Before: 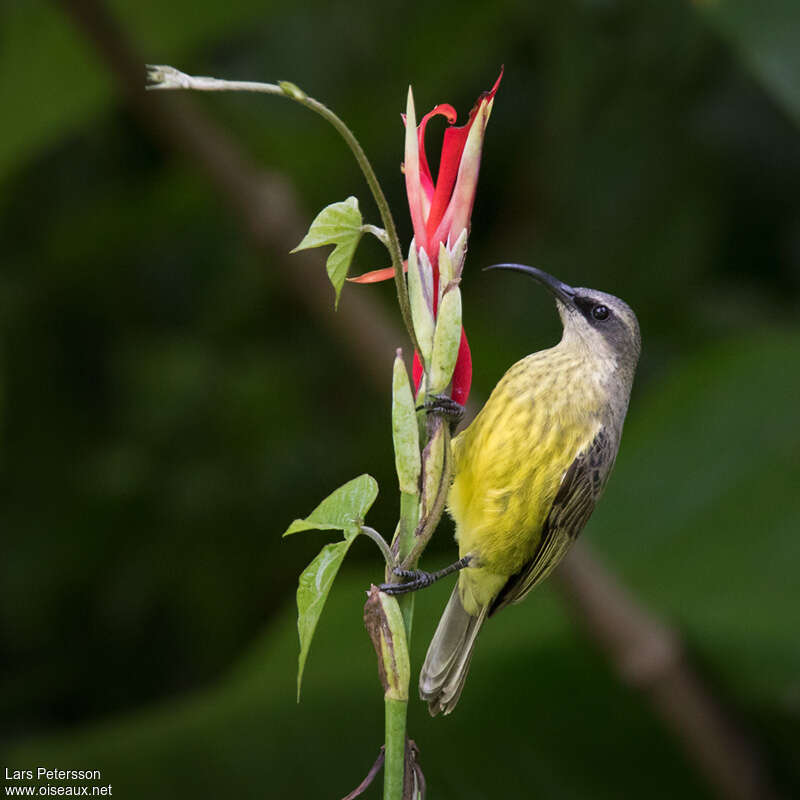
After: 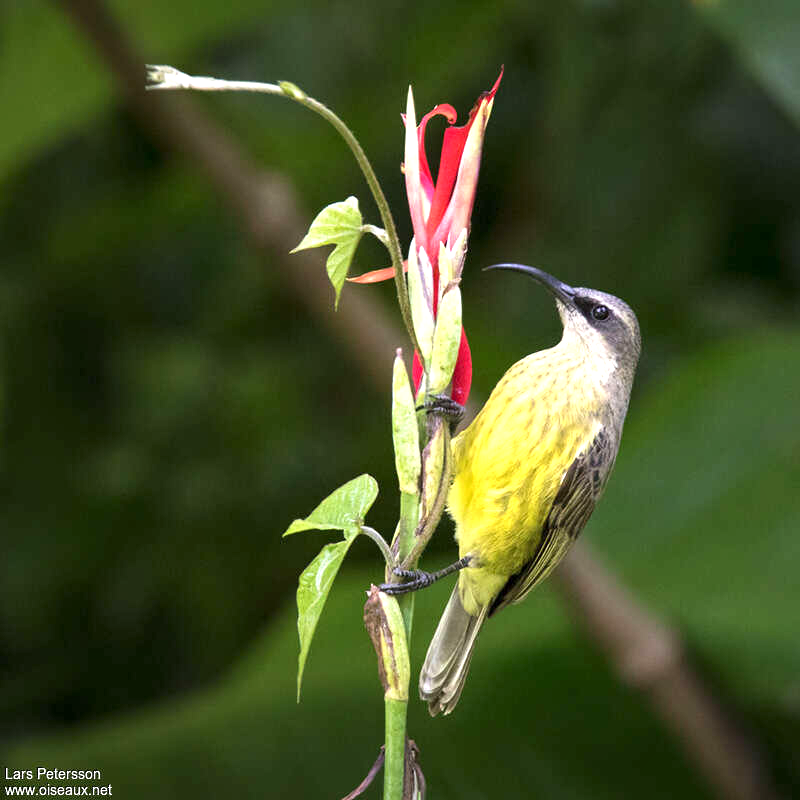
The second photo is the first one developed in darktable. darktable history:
exposure: black level correction 0, exposure 0.951 EV, compensate highlight preservation false
local contrast: highlights 101%, shadows 102%, detail 120%, midtone range 0.2
